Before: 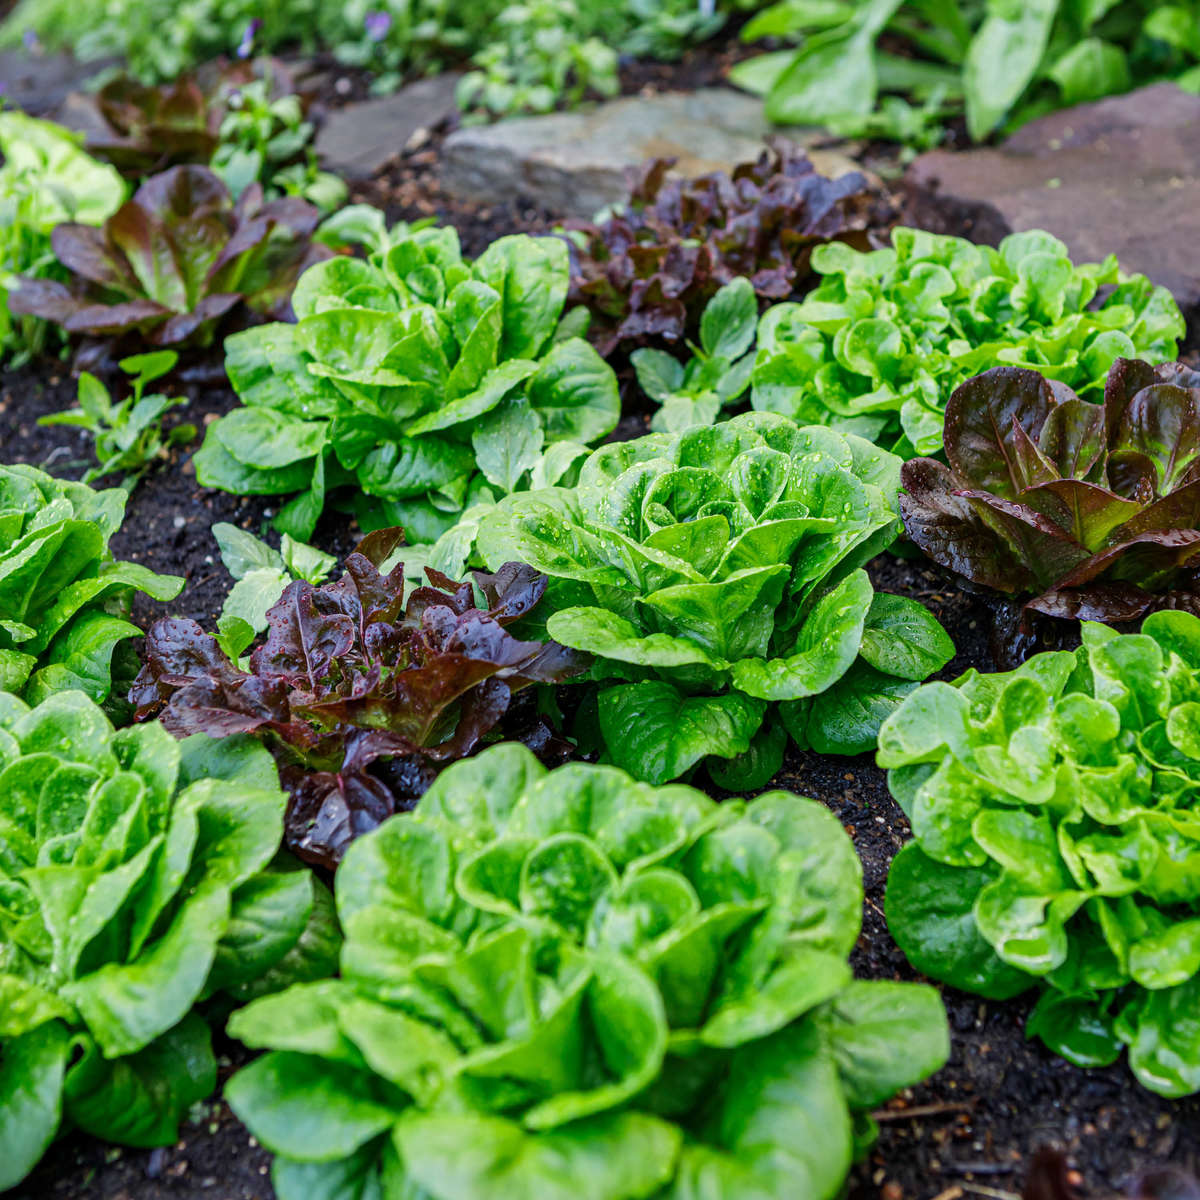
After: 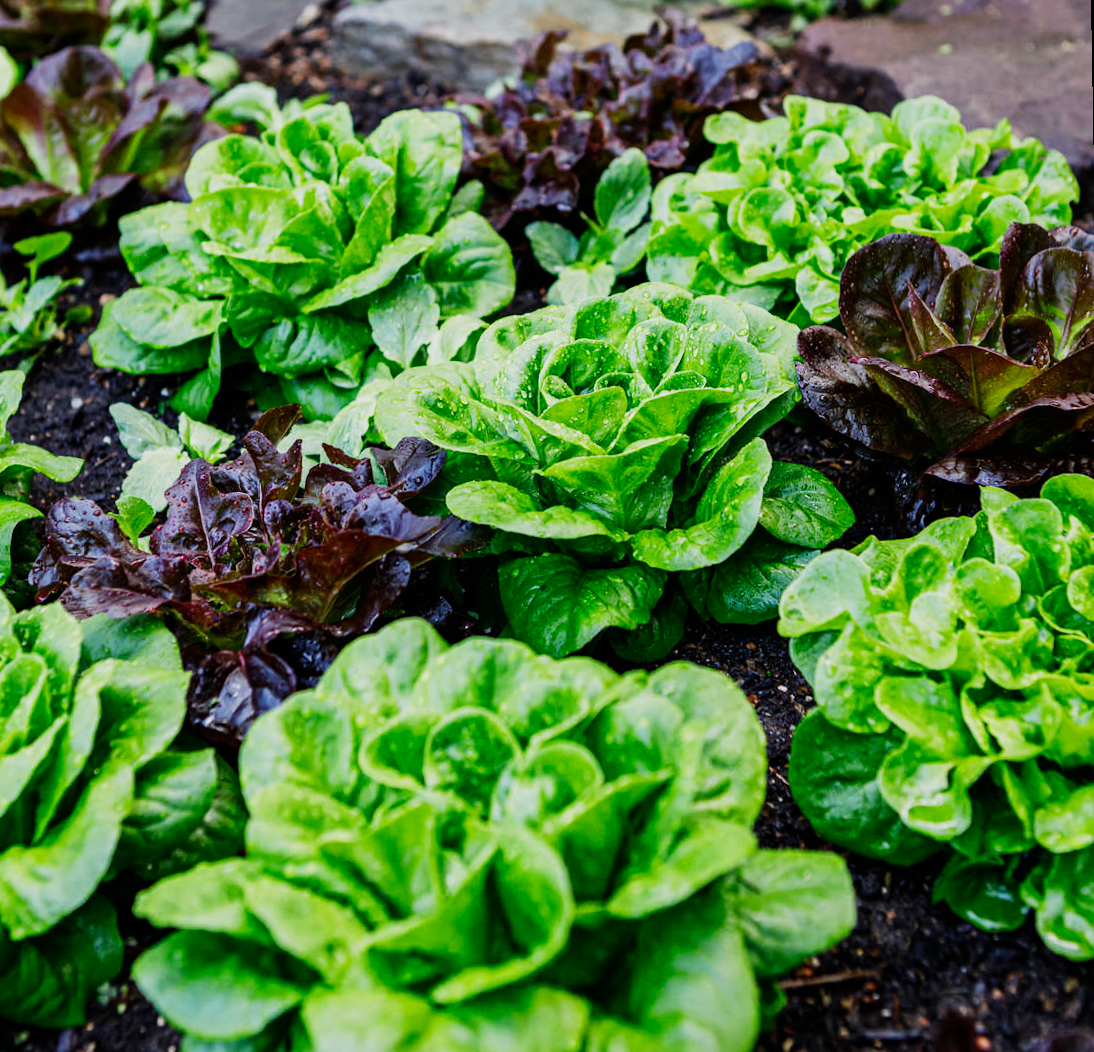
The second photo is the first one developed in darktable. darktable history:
crop and rotate: left 8.262%, top 9.226%
rotate and perspective: rotation -1°, crop left 0.011, crop right 0.989, crop top 0.025, crop bottom 0.975
sigmoid: contrast 1.7, skew 0.1, preserve hue 0%, red attenuation 0.1, red rotation 0.035, green attenuation 0.1, green rotation -0.017, blue attenuation 0.15, blue rotation -0.052, base primaries Rec2020
